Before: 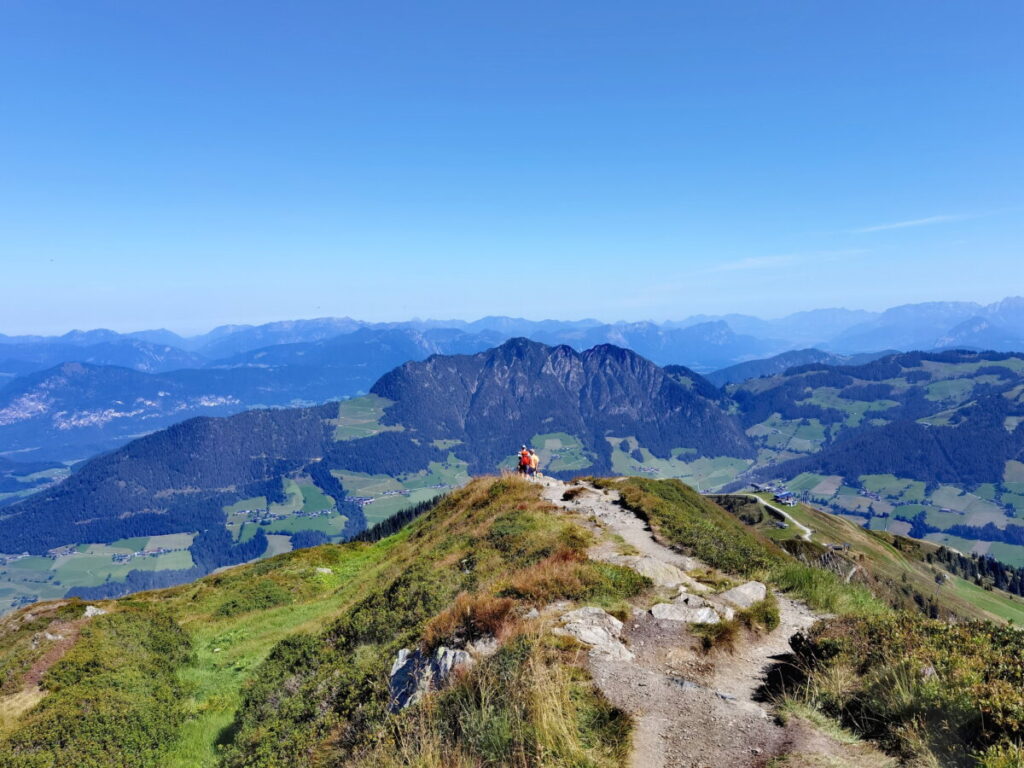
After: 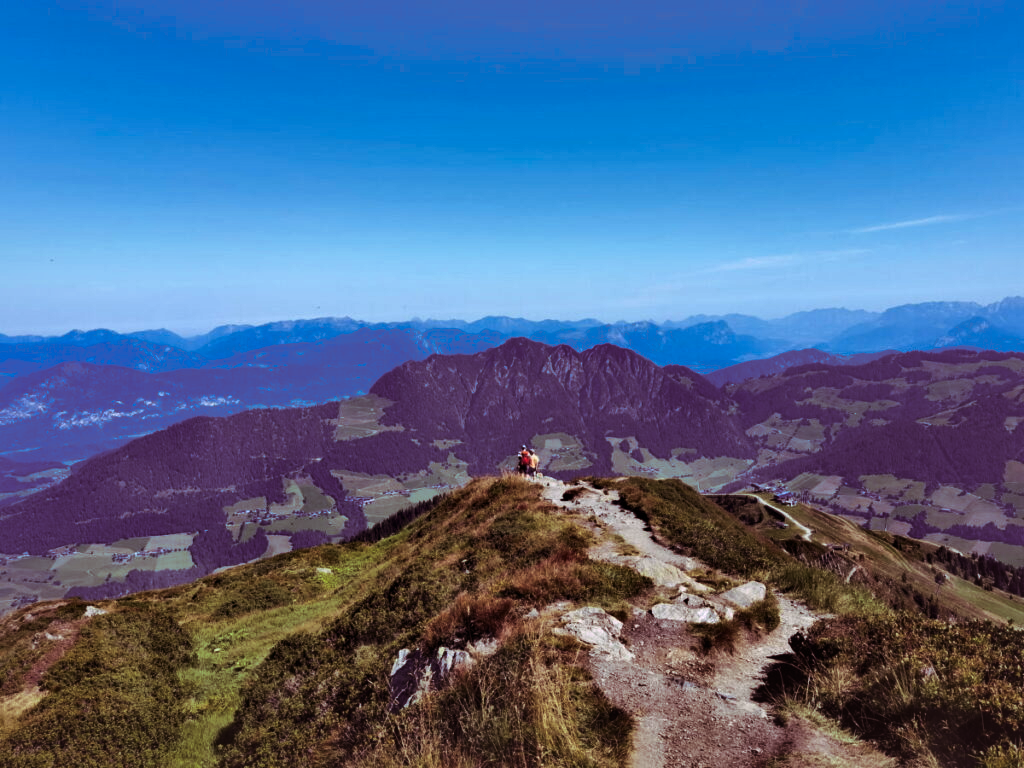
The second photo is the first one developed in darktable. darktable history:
white balance: red 0.988, blue 1.017
contrast brightness saturation: brightness -0.25, saturation 0.2
local contrast: mode bilateral grid, contrast 25, coarseness 60, detail 151%, midtone range 0.2
split-toning: highlights › hue 298.8°, highlights › saturation 0.73, compress 41.76%
exposure: black level correction -0.025, exposure -0.117 EV, compensate highlight preservation false
